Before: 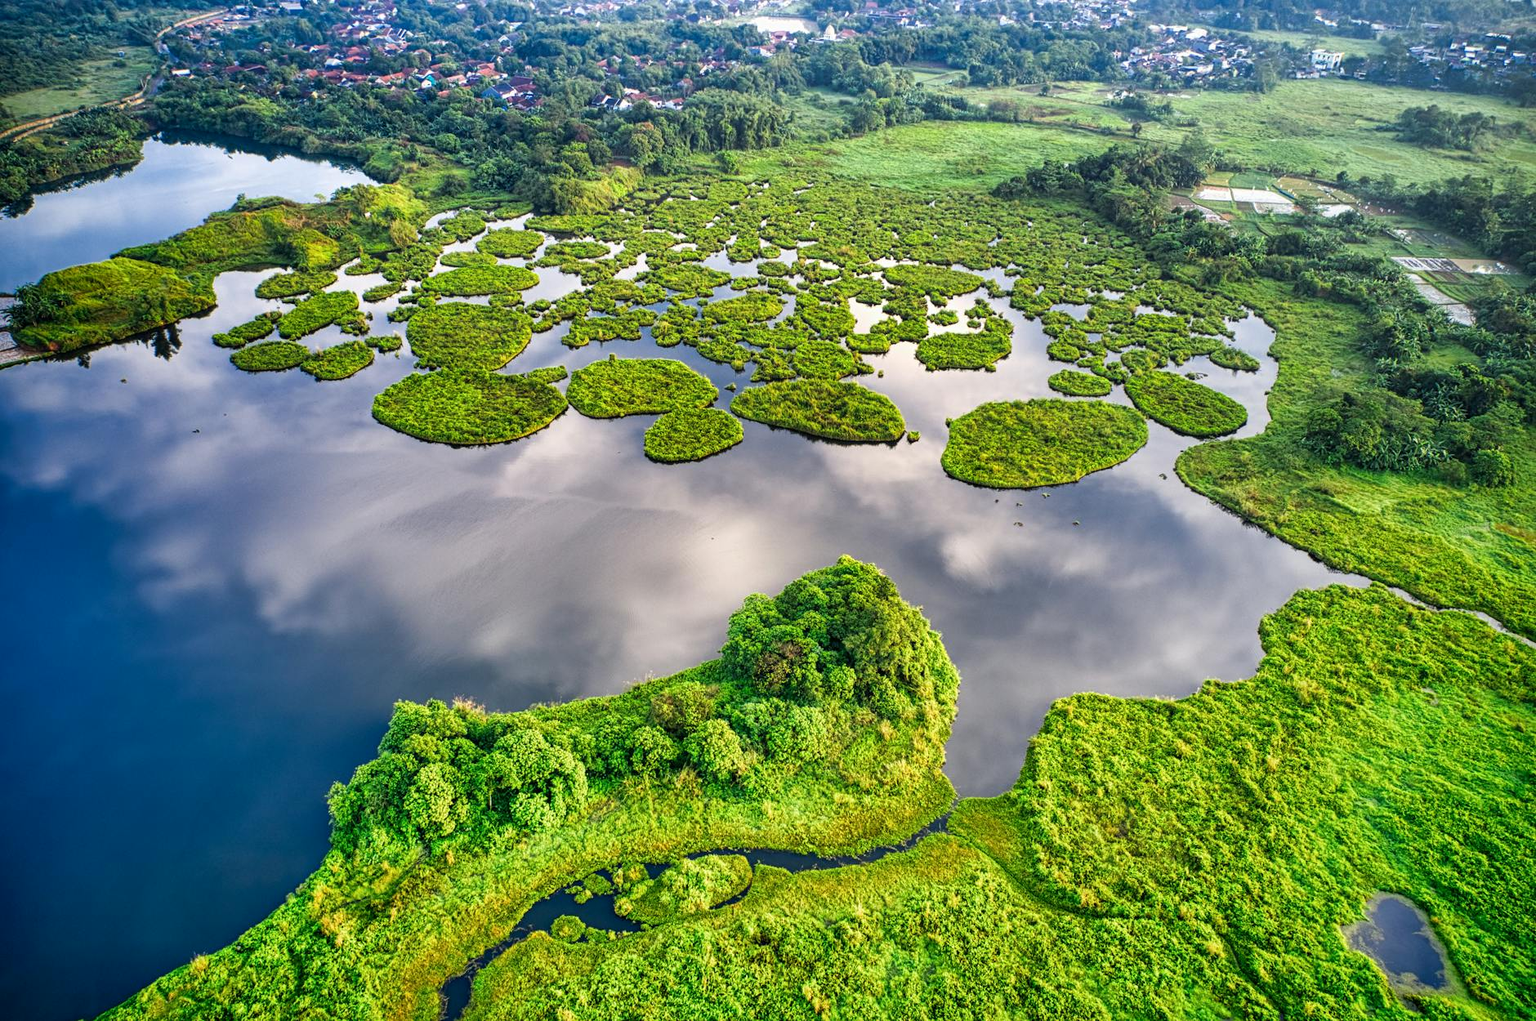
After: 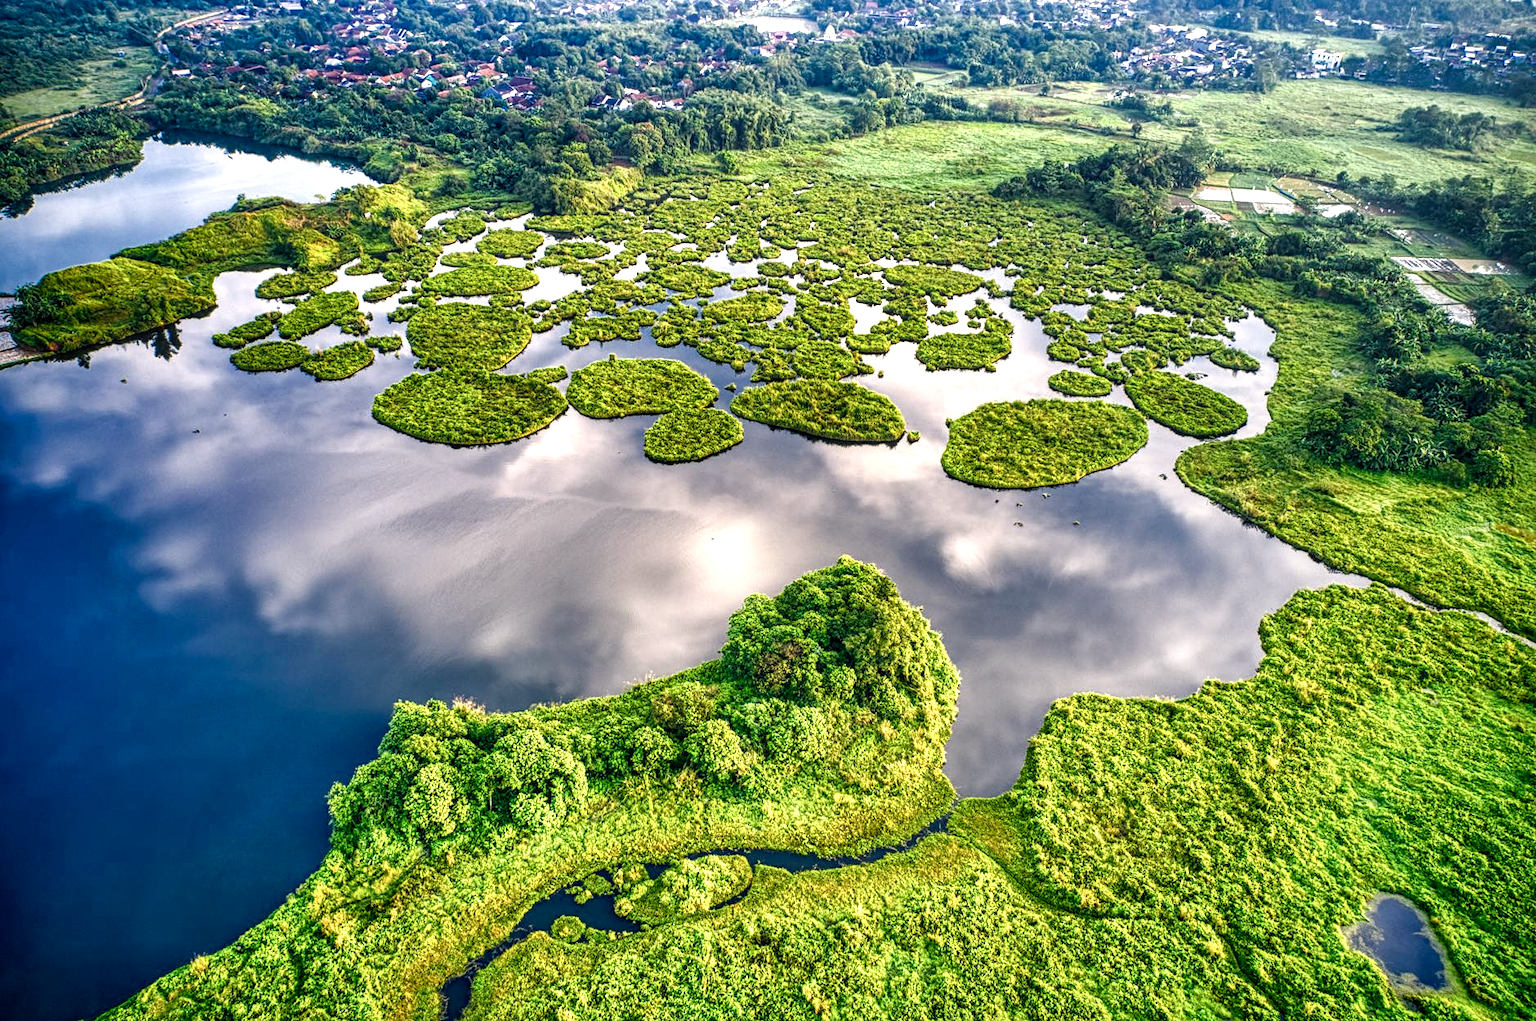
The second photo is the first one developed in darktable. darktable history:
local contrast: on, module defaults
color balance rgb: shadows lift › chroma 4.21%, shadows lift › hue 252.22°, highlights gain › chroma 1.36%, highlights gain › hue 50.24°, perceptual saturation grading › mid-tones 6.33%, perceptual saturation grading › shadows 72.44%, perceptual brilliance grading › highlights 11.59%, contrast 5.05%
contrast brightness saturation: contrast 0.06, brightness -0.01, saturation -0.23
